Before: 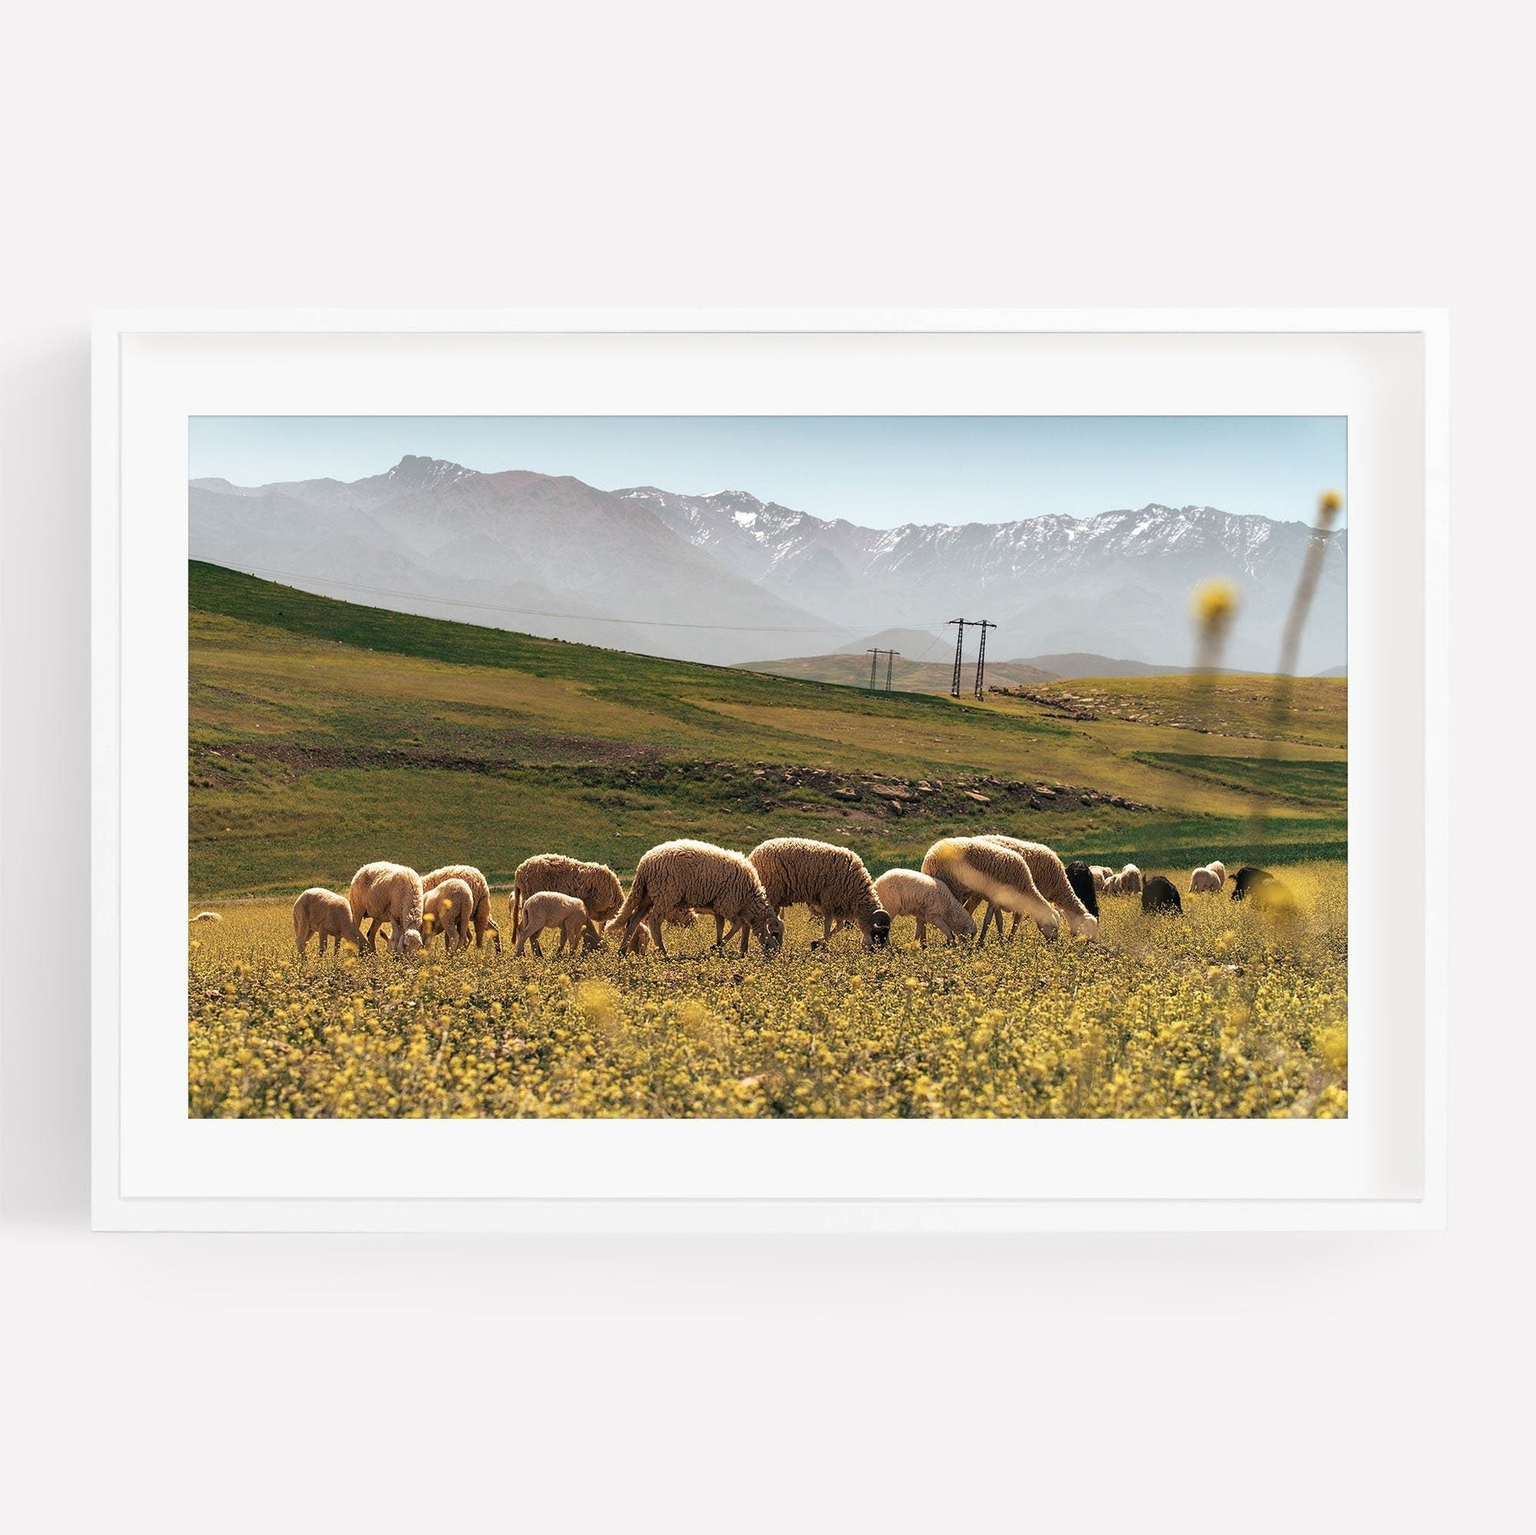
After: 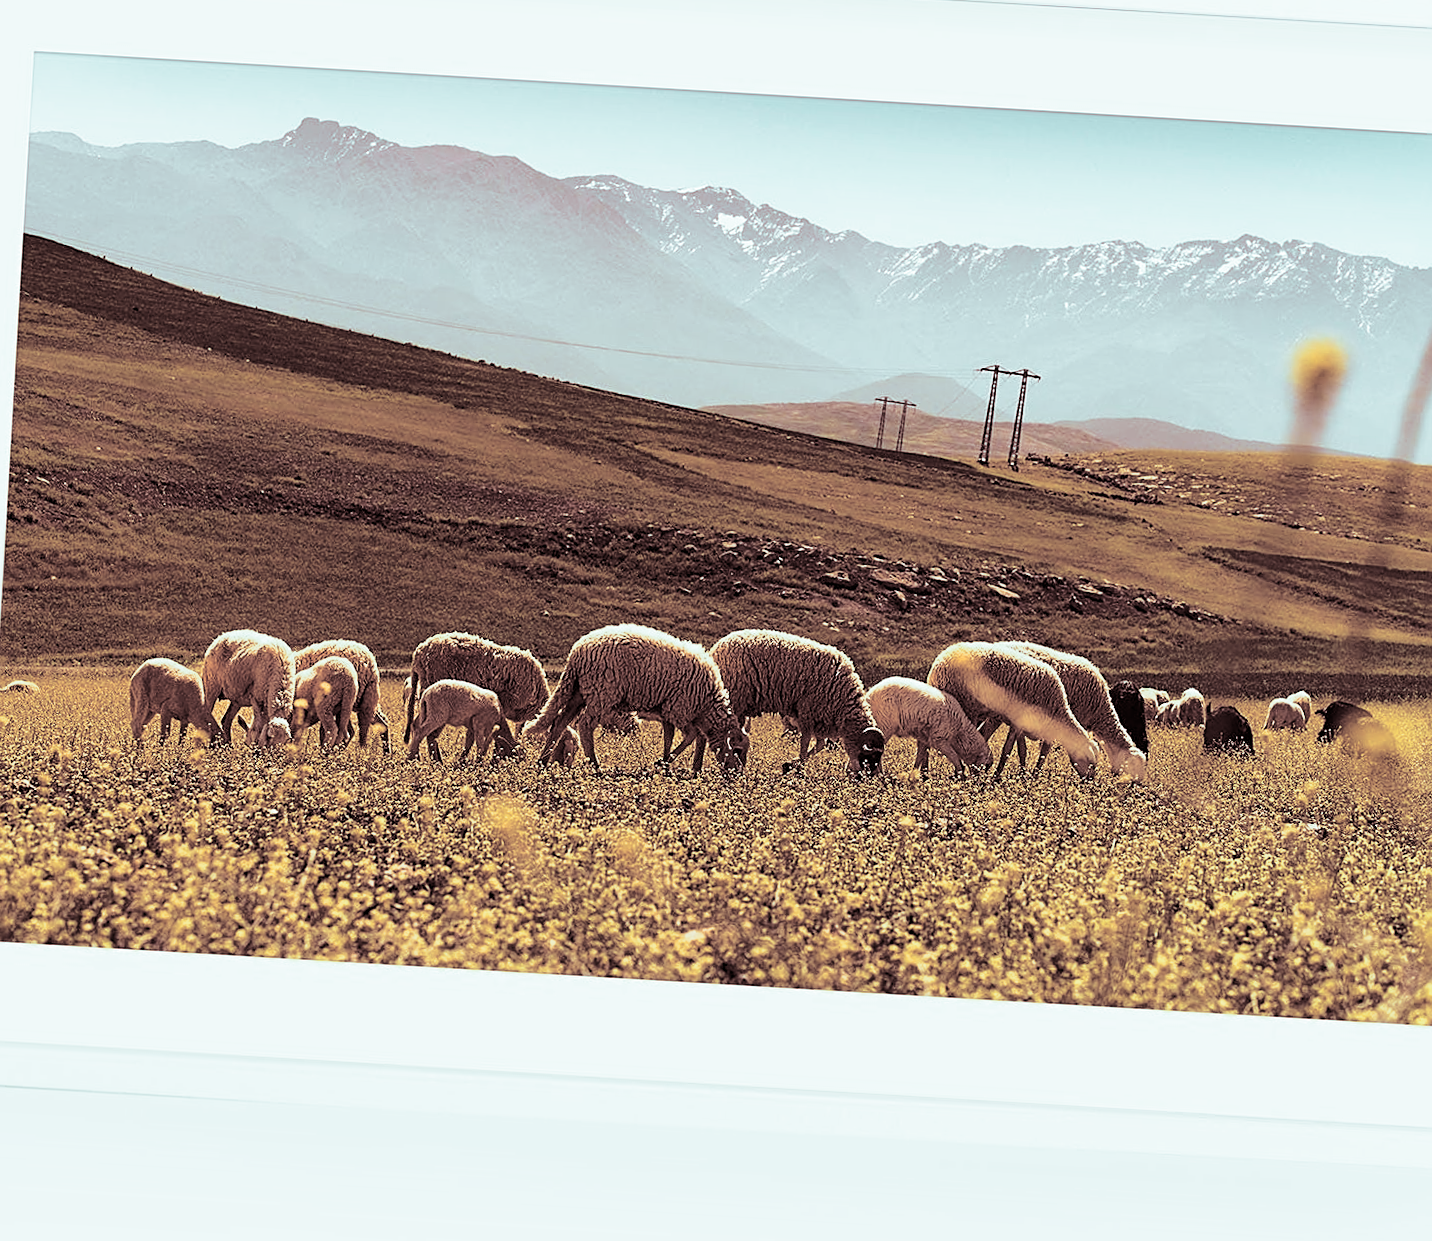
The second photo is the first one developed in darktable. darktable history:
split-toning: shadows › saturation 0.3, highlights › hue 180°, highlights › saturation 0.3, compress 0%
sharpen: on, module defaults
tone curve: curves: ch0 [(0, 0) (0.035, 0.017) (0.131, 0.108) (0.279, 0.279) (0.476, 0.554) (0.617, 0.693) (0.704, 0.77) (0.801, 0.854) (0.895, 0.927) (1, 0.976)]; ch1 [(0, 0) (0.318, 0.278) (0.444, 0.427) (0.493, 0.488) (0.508, 0.502) (0.534, 0.526) (0.562, 0.555) (0.645, 0.648) (0.746, 0.764) (1, 1)]; ch2 [(0, 0) (0.316, 0.292) (0.381, 0.37) (0.423, 0.448) (0.476, 0.482) (0.502, 0.495) (0.522, 0.518) (0.533, 0.532) (0.593, 0.622) (0.634, 0.663) (0.7, 0.7) (0.861, 0.808) (1, 0.951)], color space Lab, independent channels, preserve colors none
crop and rotate: angle -3.37°, left 9.79%, top 20.73%, right 12.42%, bottom 11.82%
